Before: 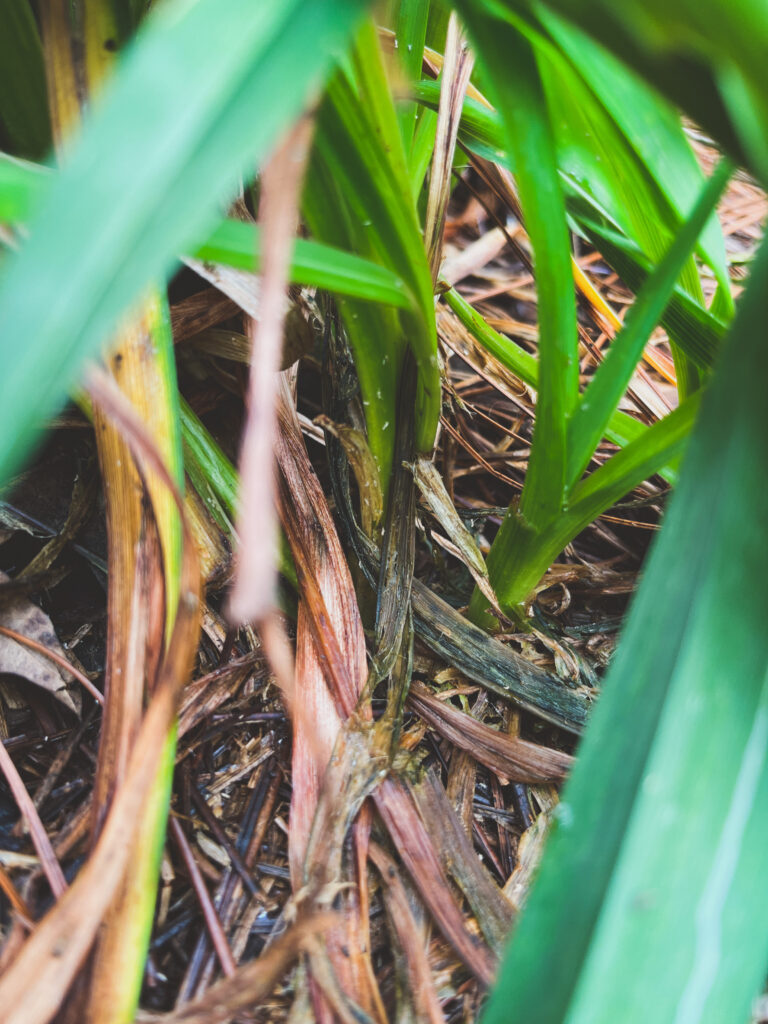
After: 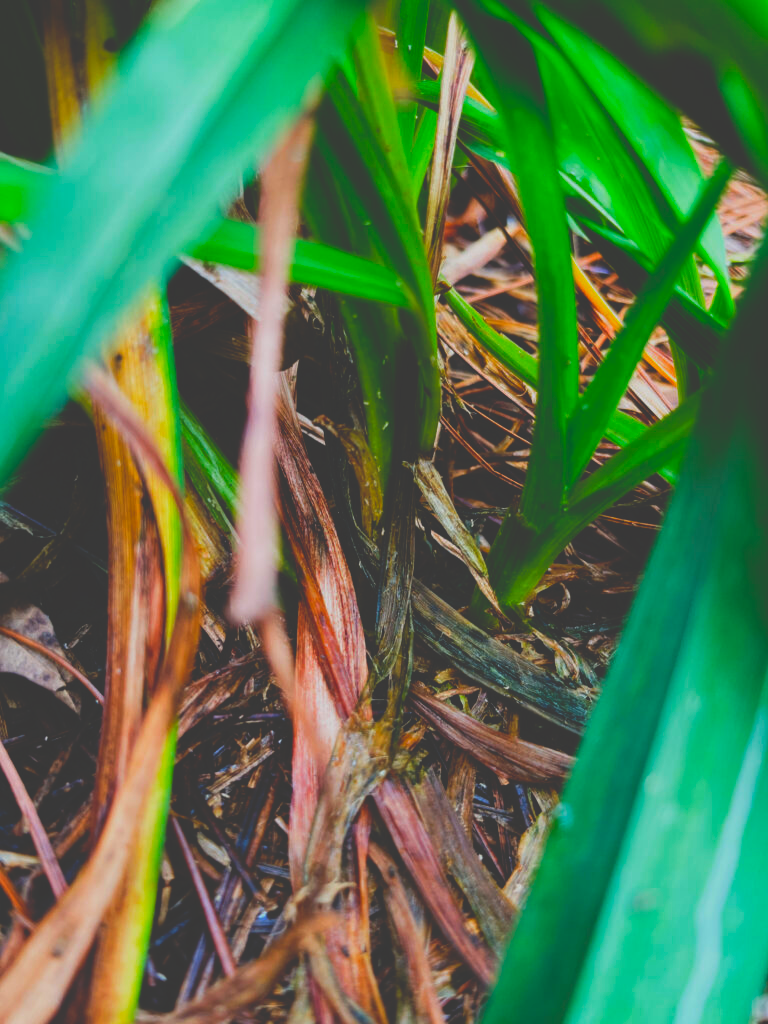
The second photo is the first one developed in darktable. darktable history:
base curve: curves: ch0 [(0, 0.02) (0.083, 0.036) (1, 1)], preserve colors none
contrast brightness saturation: contrast -0.195, saturation 0.186
